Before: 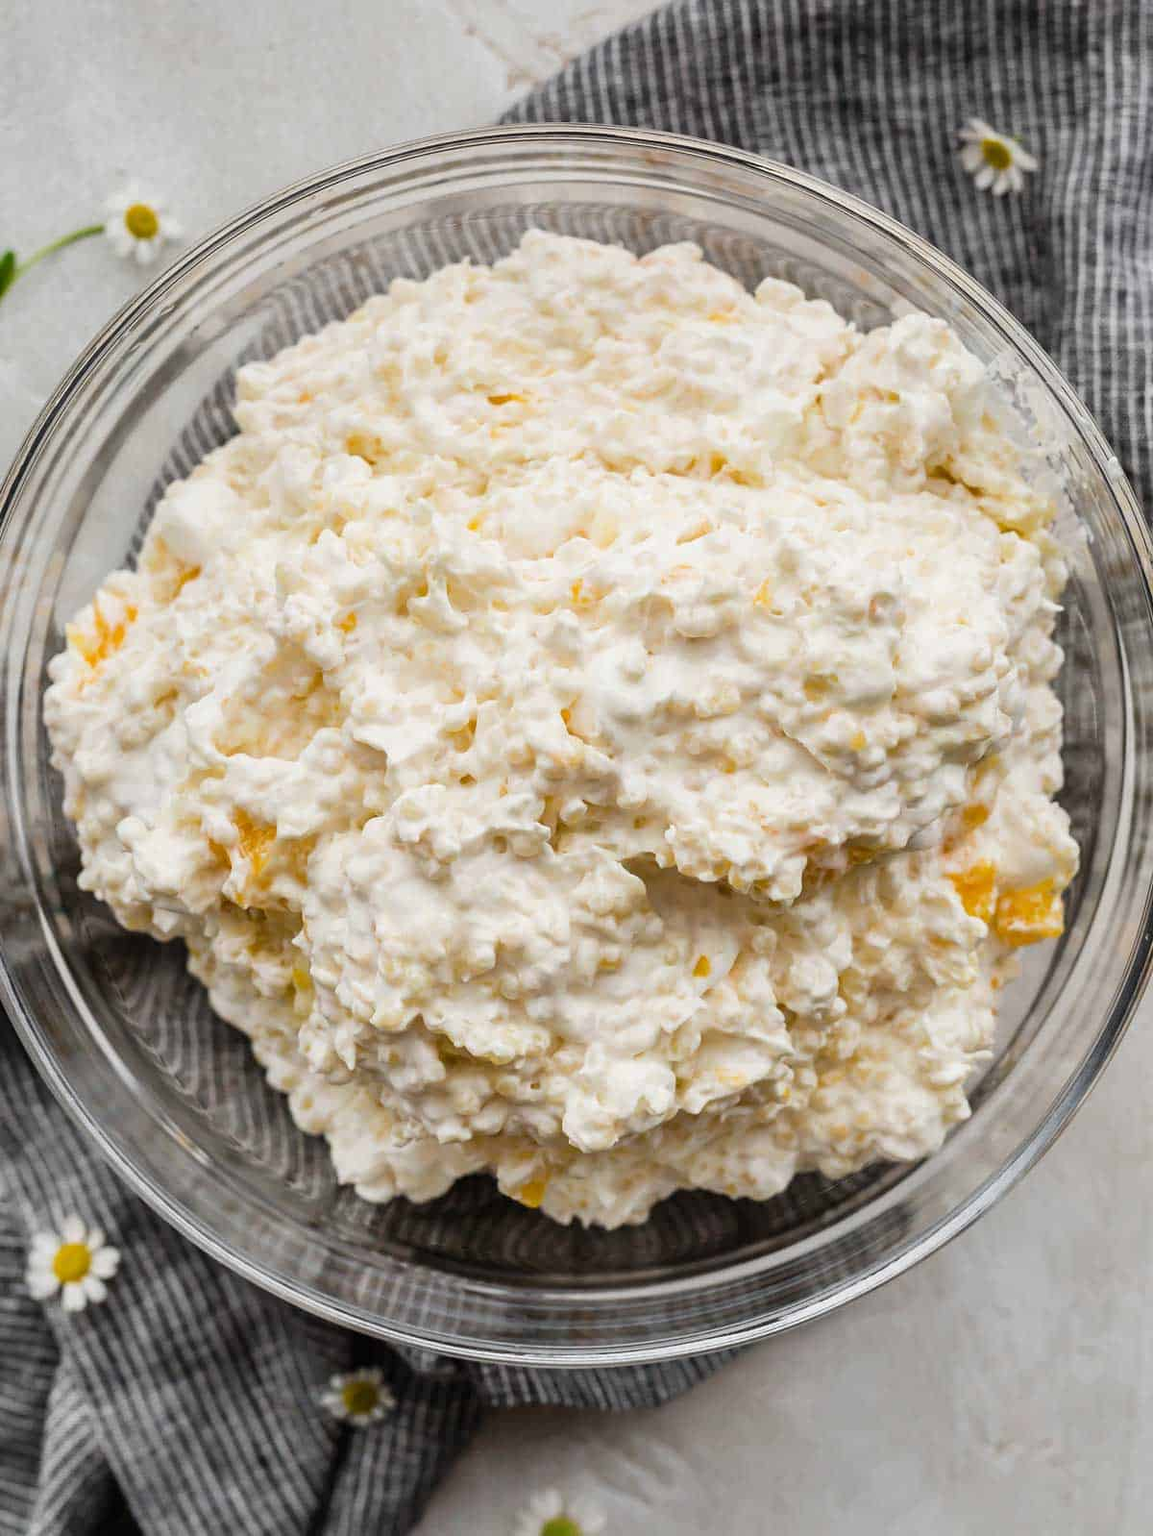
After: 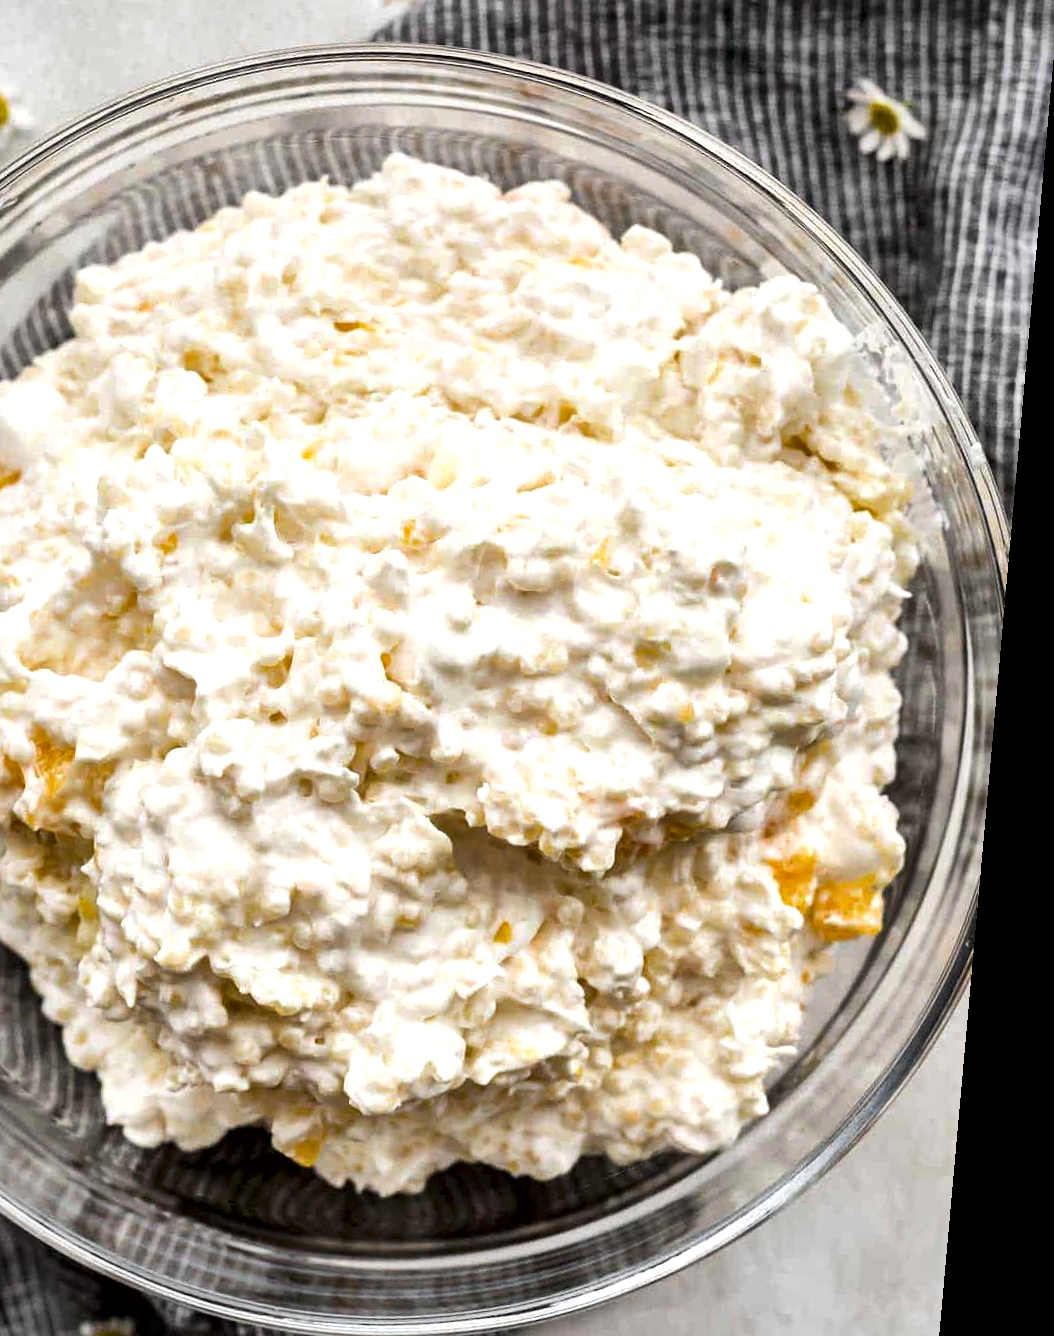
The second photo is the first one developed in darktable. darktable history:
crop and rotate: left 20.74%, top 7.912%, right 0.375%, bottom 13.378%
local contrast: mode bilateral grid, contrast 25, coarseness 60, detail 151%, midtone range 0.2
rotate and perspective: rotation 5.12°, automatic cropping off
tone equalizer: -8 EV -0.417 EV, -7 EV -0.389 EV, -6 EV -0.333 EV, -5 EV -0.222 EV, -3 EV 0.222 EV, -2 EV 0.333 EV, -1 EV 0.389 EV, +0 EV 0.417 EV, edges refinement/feathering 500, mask exposure compensation -1.57 EV, preserve details no
